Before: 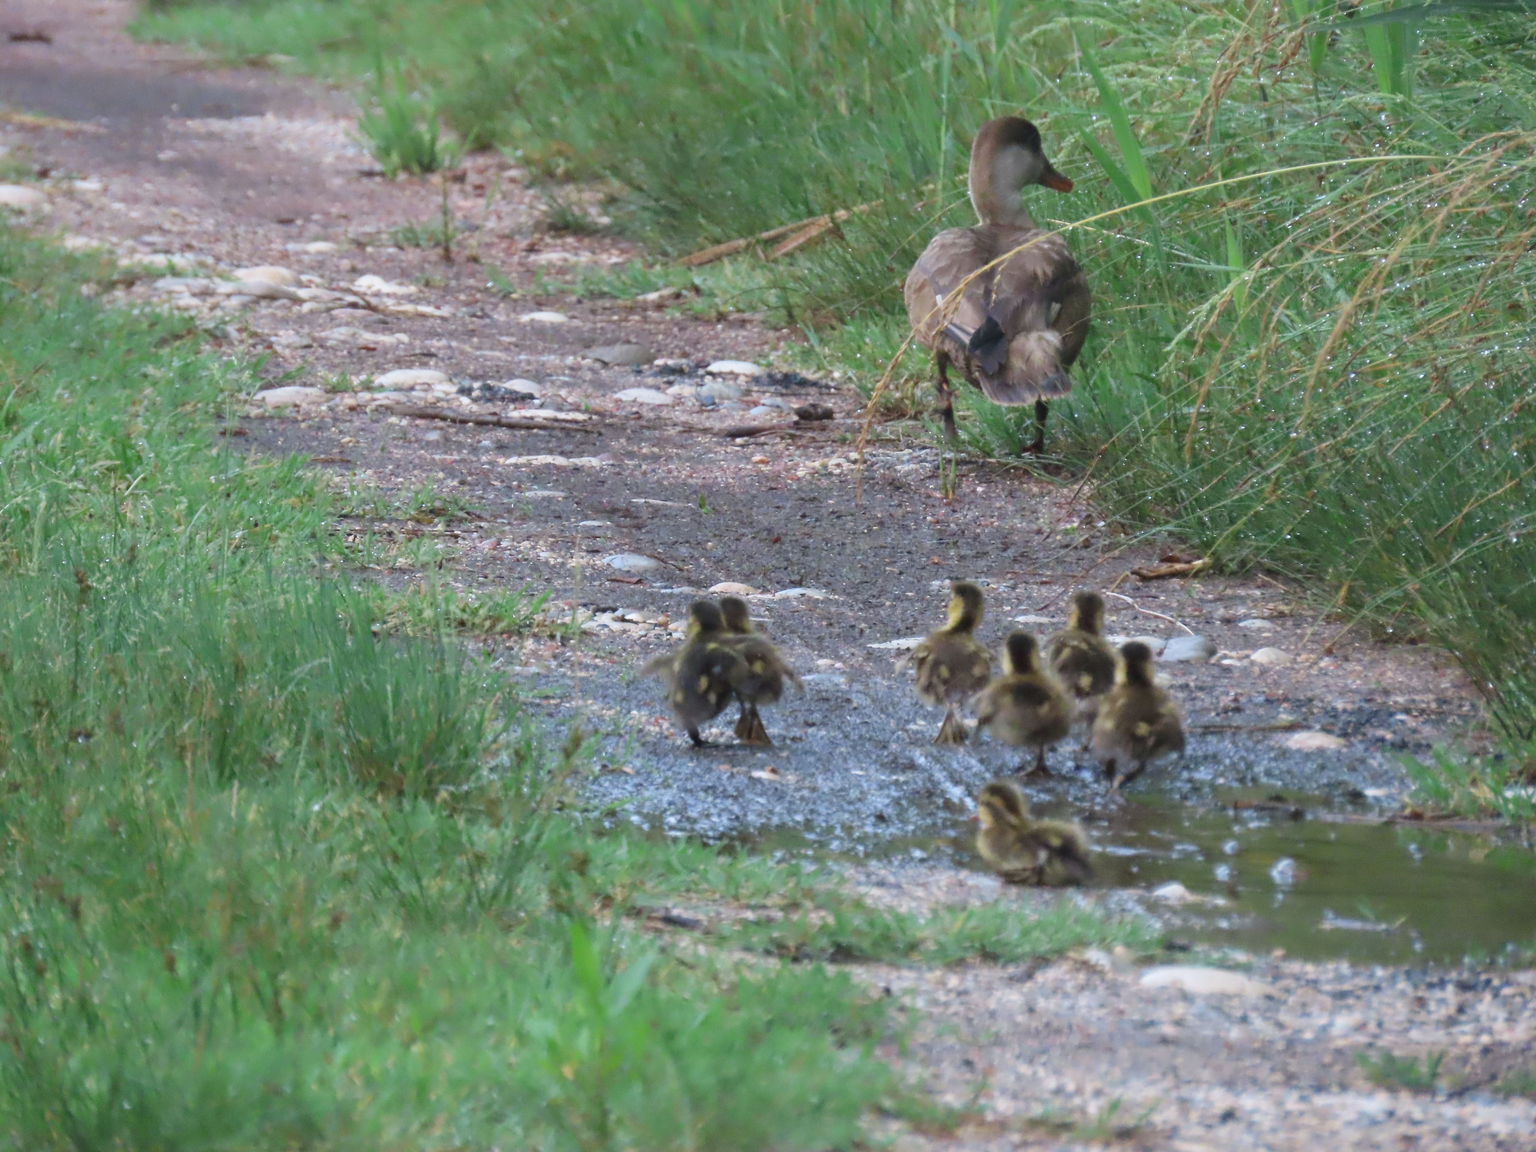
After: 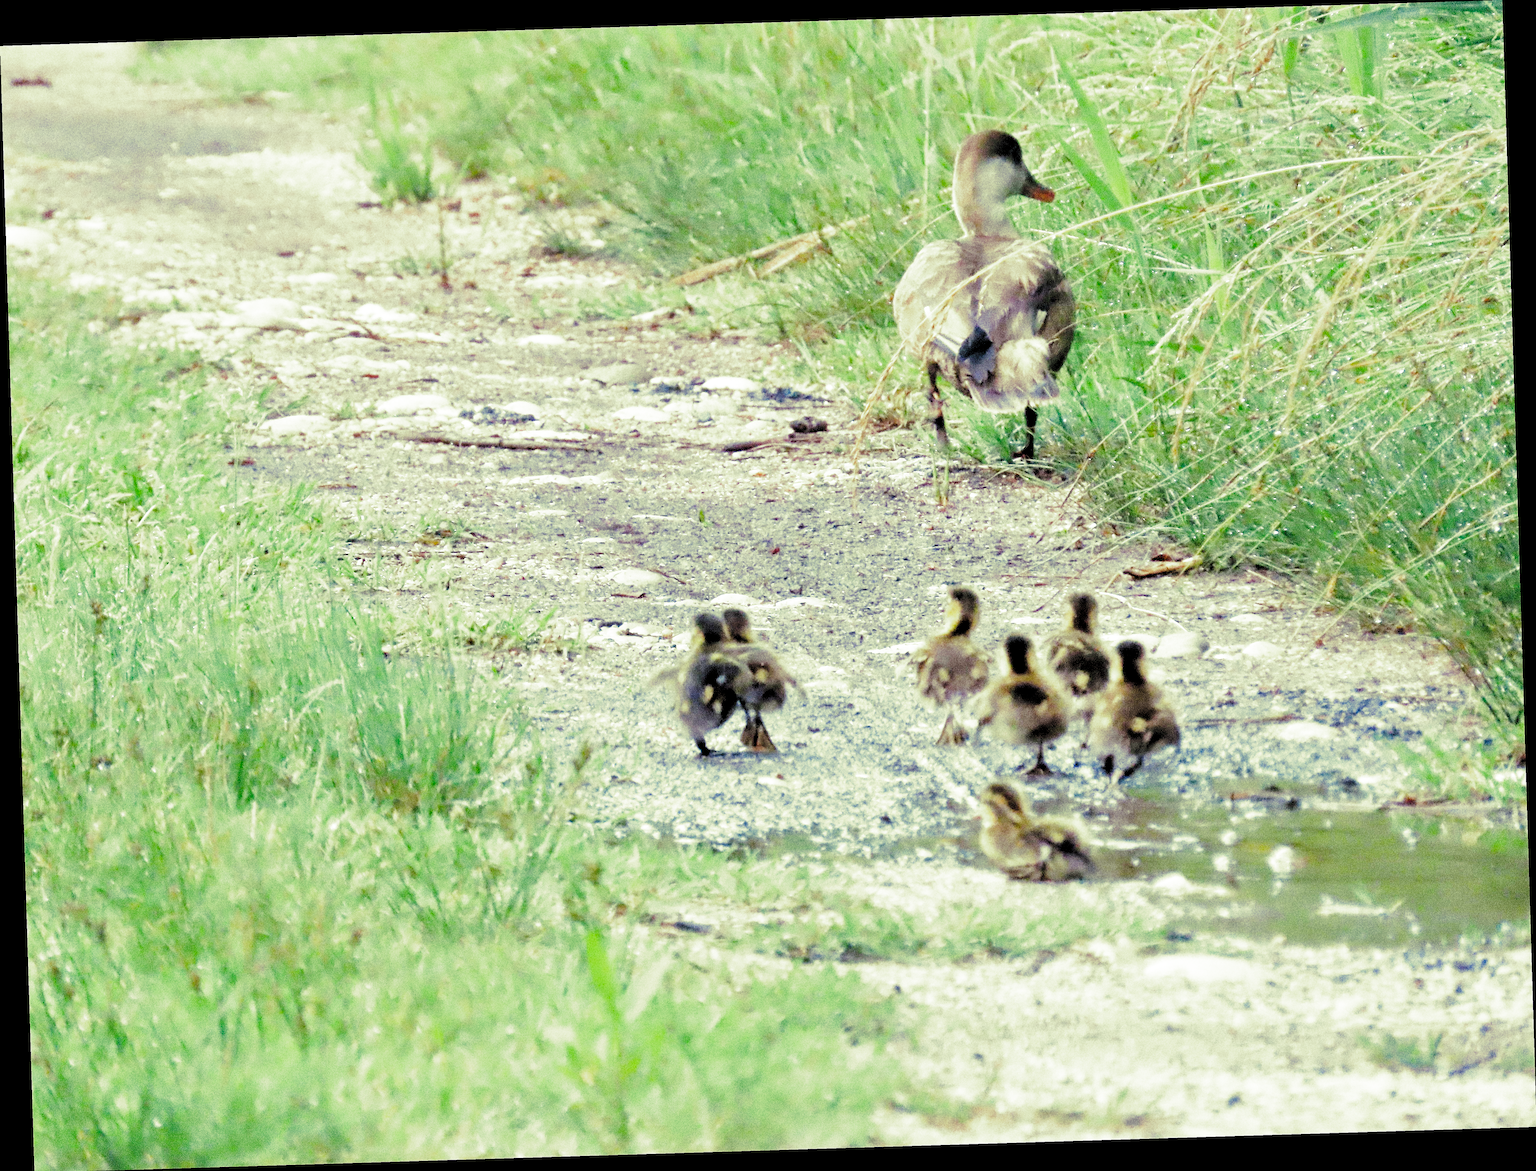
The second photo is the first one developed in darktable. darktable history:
tone equalizer: -8 EV 0.001 EV, -7 EV -0.004 EV, -6 EV 0.009 EV, -5 EV 0.032 EV, -4 EV 0.276 EV, -3 EV 0.644 EV, -2 EV 0.584 EV, -1 EV 0.187 EV, +0 EV 0.024 EV
color balance rgb: perceptual saturation grading › global saturation 25%, global vibrance 20%
split-toning: shadows › hue 290.82°, shadows › saturation 0.34, highlights › saturation 0.38, balance 0, compress 50%
sharpen: on, module defaults
rgb levels: levels [[0.029, 0.461, 0.922], [0, 0.5, 1], [0, 0.5, 1]]
base curve: curves: ch0 [(0, 0) (0.028, 0.03) (0.121, 0.232) (0.46, 0.748) (0.859, 0.968) (1, 1)], preserve colors none
rotate and perspective: rotation -1.75°, automatic cropping off
grain: on, module defaults
